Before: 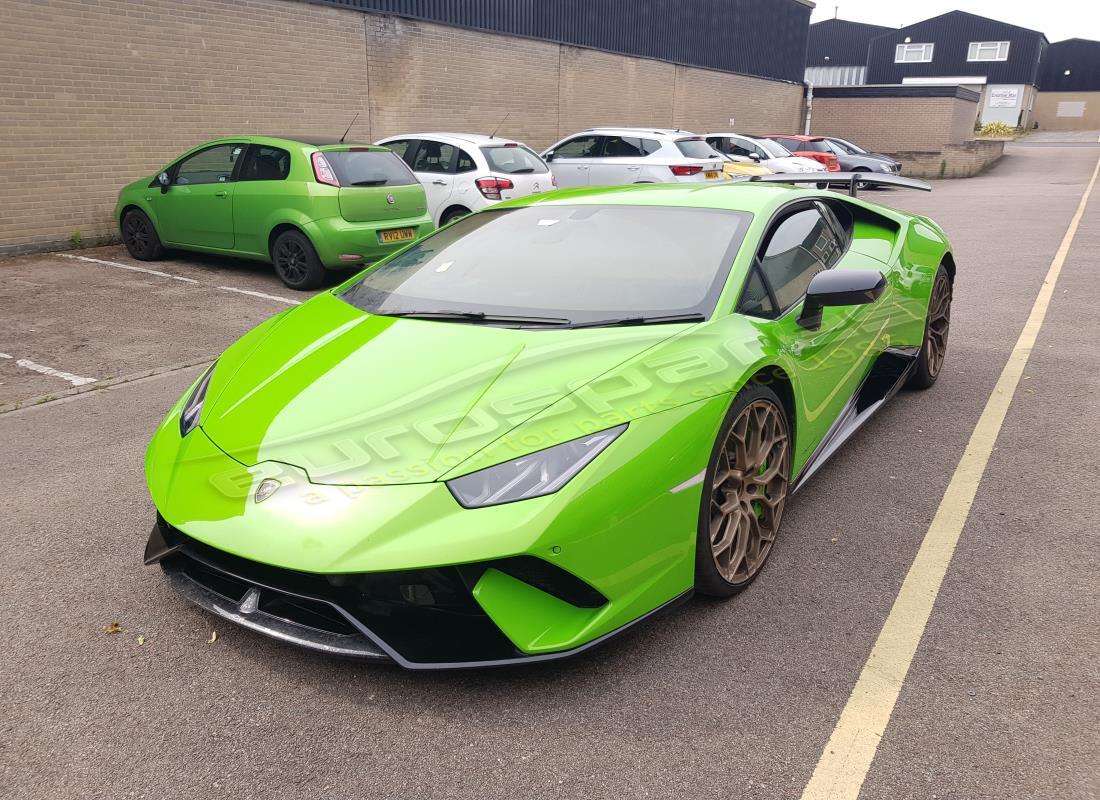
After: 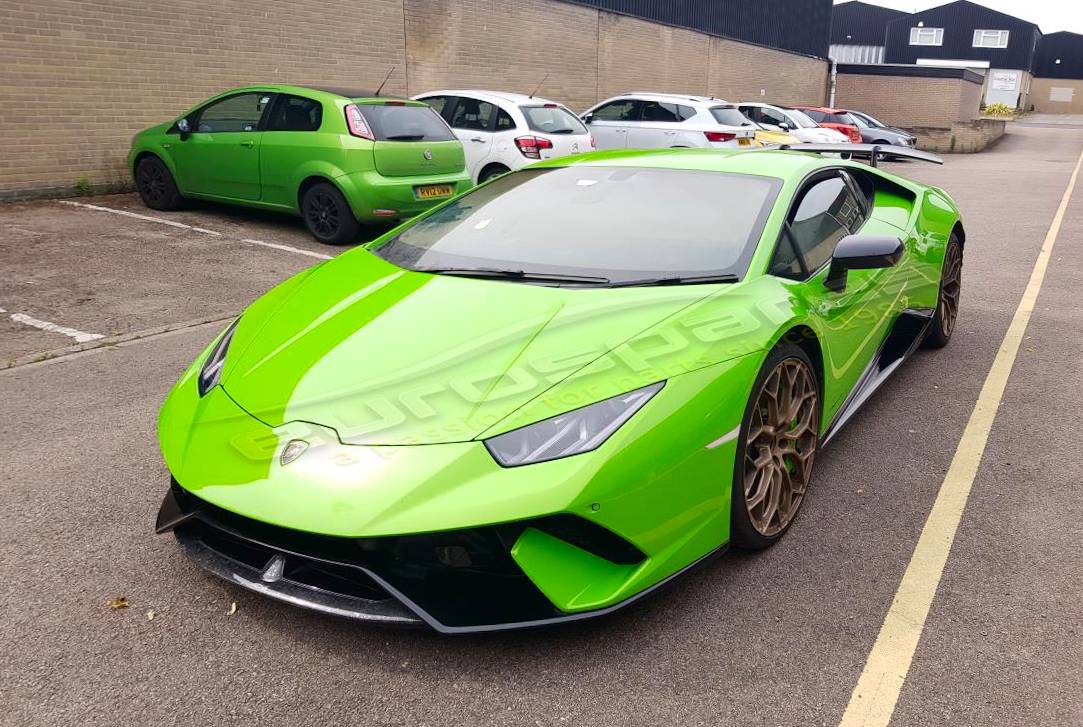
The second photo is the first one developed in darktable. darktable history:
rotate and perspective: rotation -0.013°, lens shift (vertical) -0.027, lens shift (horizontal) 0.178, crop left 0.016, crop right 0.989, crop top 0.082, crop bottom 0.918
contrast brightness saturation: contrast 0.13, brightness -0.05, saturation 0.16
